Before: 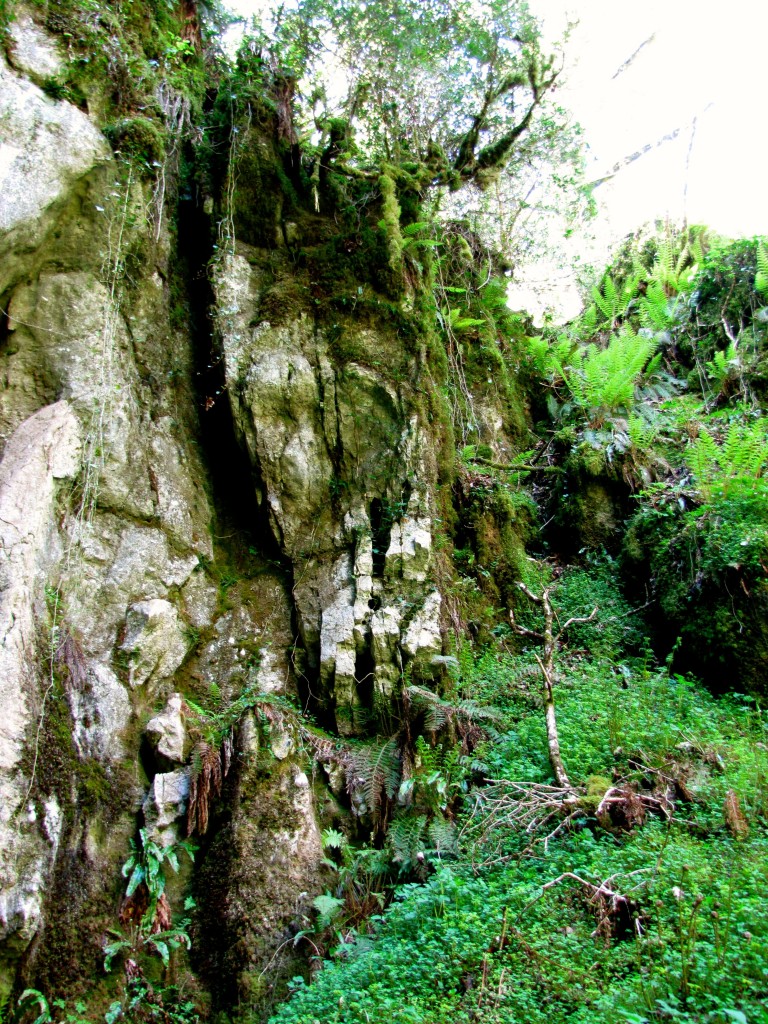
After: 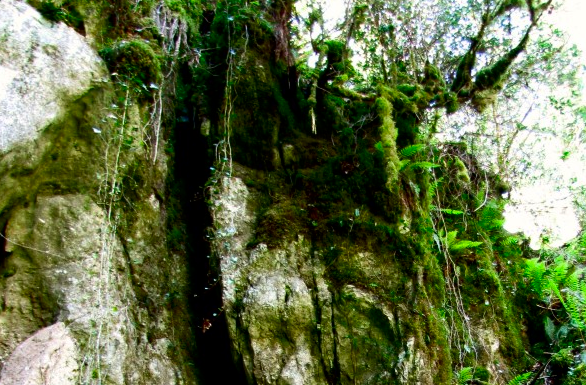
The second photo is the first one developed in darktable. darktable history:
crop: left 0.509%, top 7.645%, right 23.186%, bottom 54.677%
contrast brightness saturation: contrast 0.117, brightness -0.119, saturation 0.198
